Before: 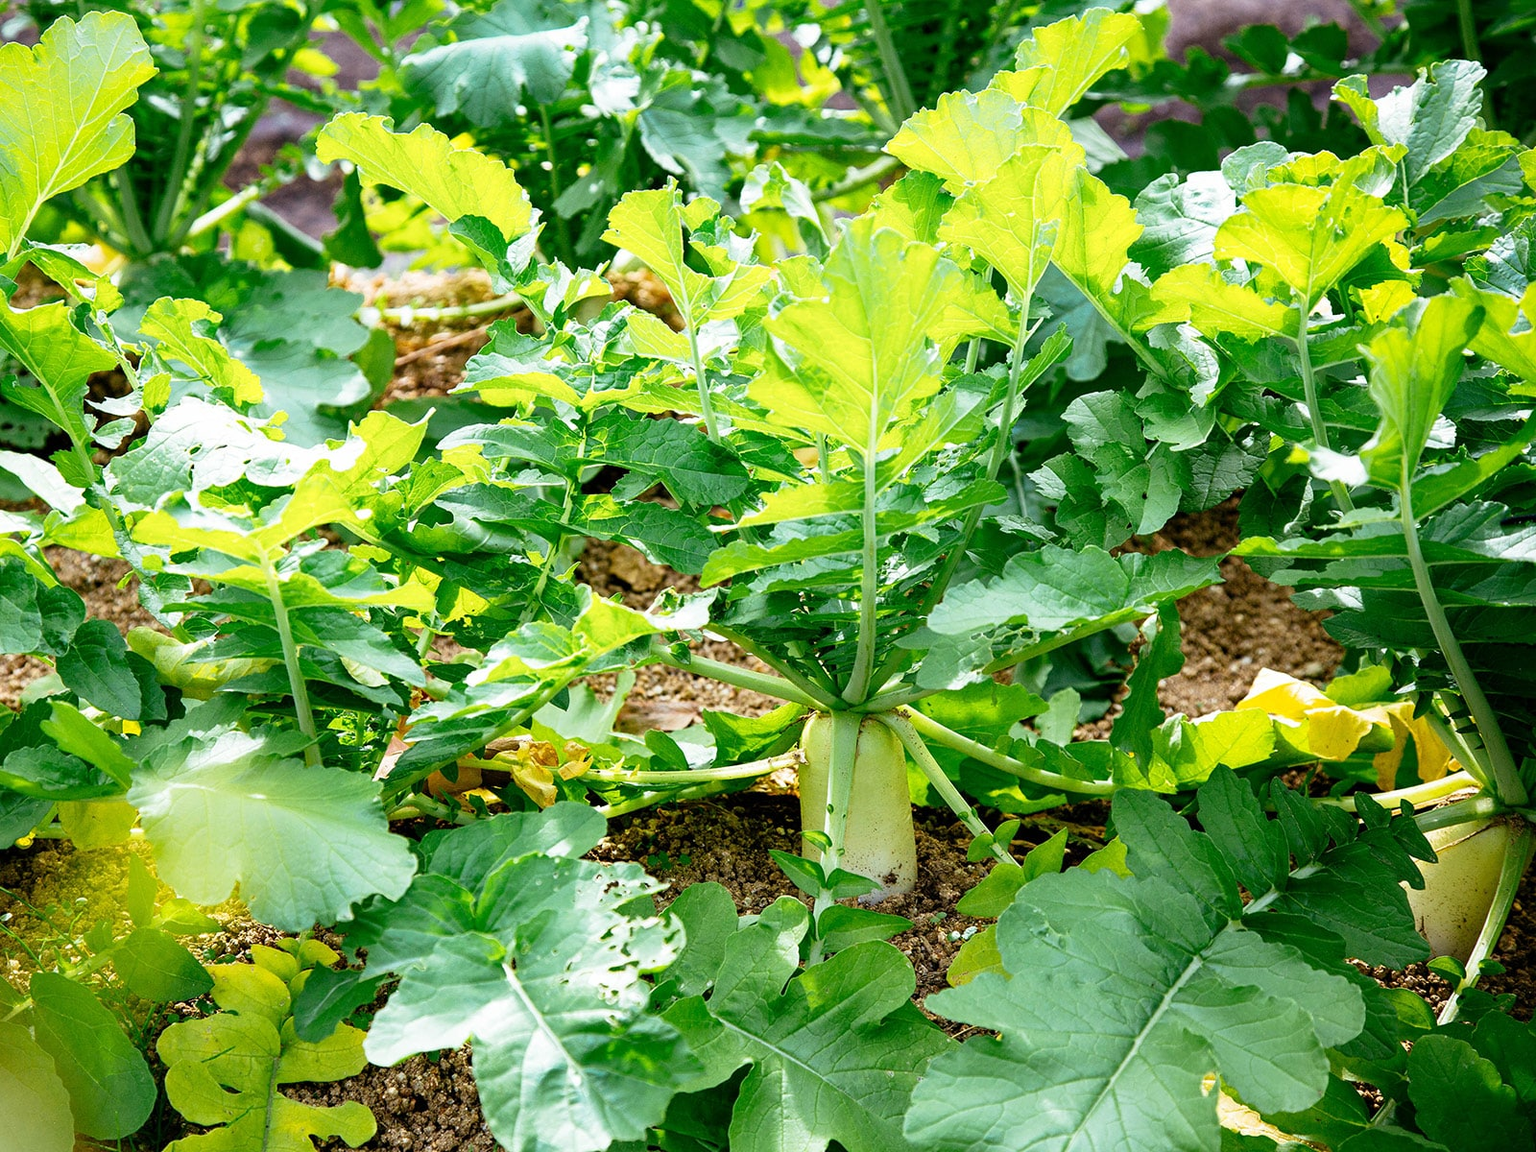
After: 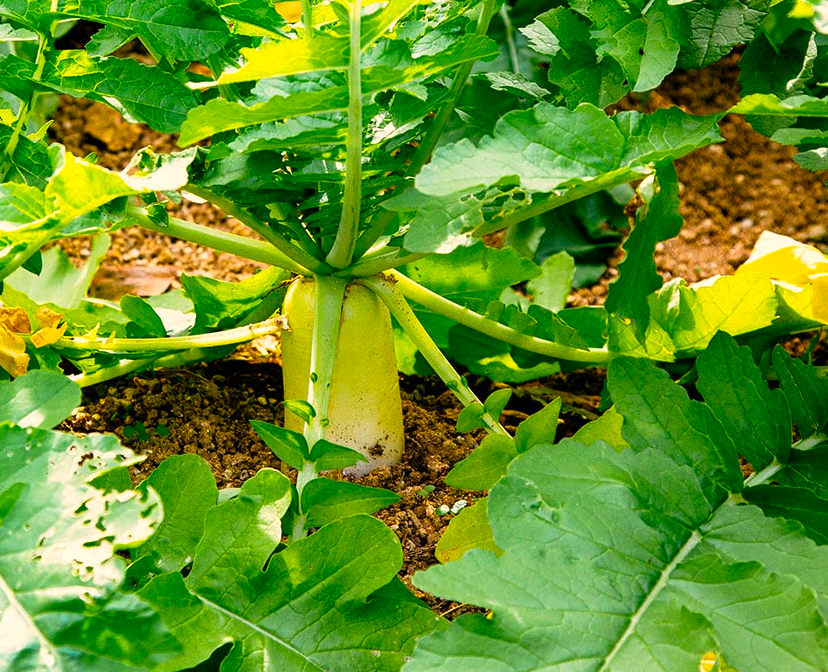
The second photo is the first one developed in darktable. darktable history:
color balance: output saturation 110%
color balance rgb: perceptual saturation grading › global saturation 20%, global vibrance 20%
white balance: red 1.127, blue 0.943
crop: left 34.479%, top 38.822%, right 13.718%, bottom 5.172%
